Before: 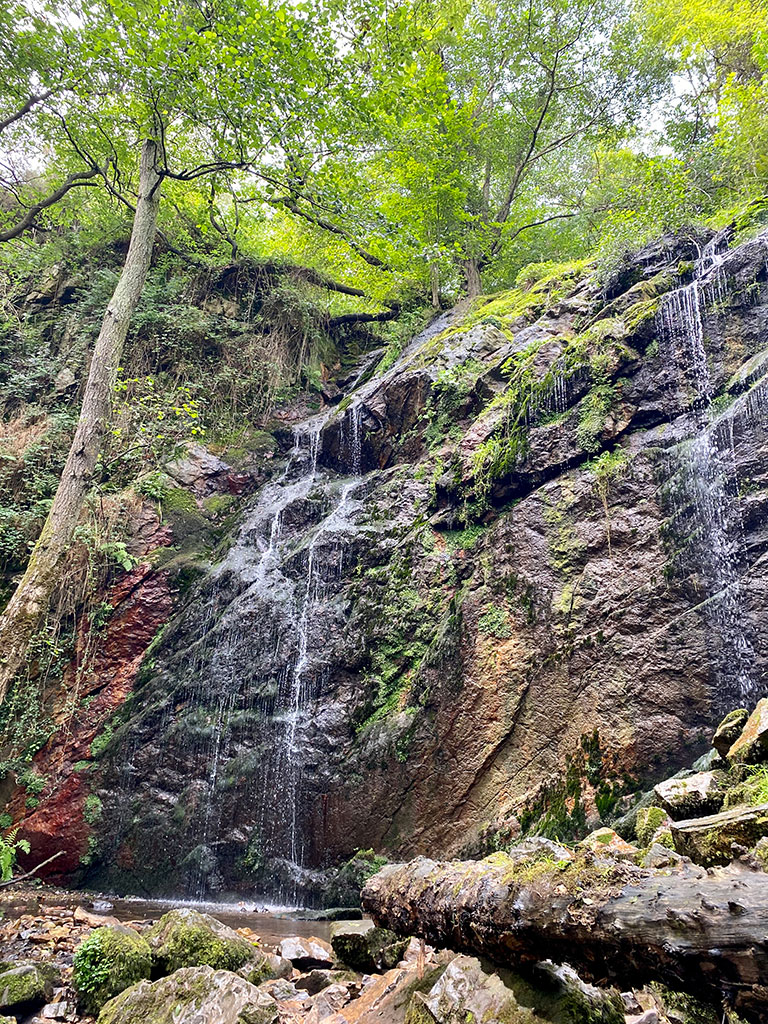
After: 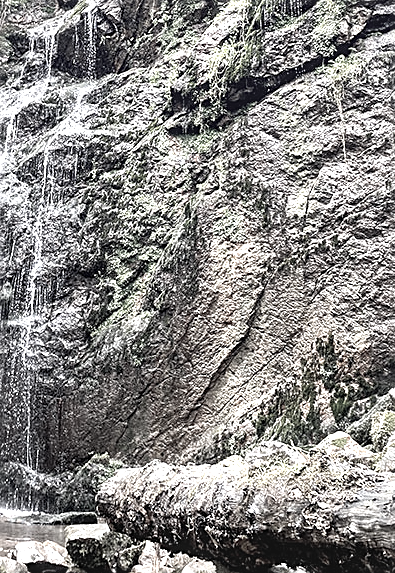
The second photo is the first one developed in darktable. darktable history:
crop: left 34.626%, top 38.769%, right 13.901%, bottom 5.271%
color correction: highlights b* 0.036, saturation 0.229
sharpen: on, module defaults
shadows and highlights: soften with gaussian
local contrast: on, module defaults
tone equalizer: -8 EV -0.392 EV, -7 EV -0.365 EV, -6 EV -0.344 EV, -5 EV -0.243 EV, -3 EV 0.215 EV, -2 EV 0.326 EV, -1 EV 0.397 EV, +0 EV 0.402 EV, smoothing diameter 24.97%, edges refinement/feathering 13.99, preserve details guided filter
exposure: black level correction 0, exposure 0.695 EV, compensate highlight preservation false
